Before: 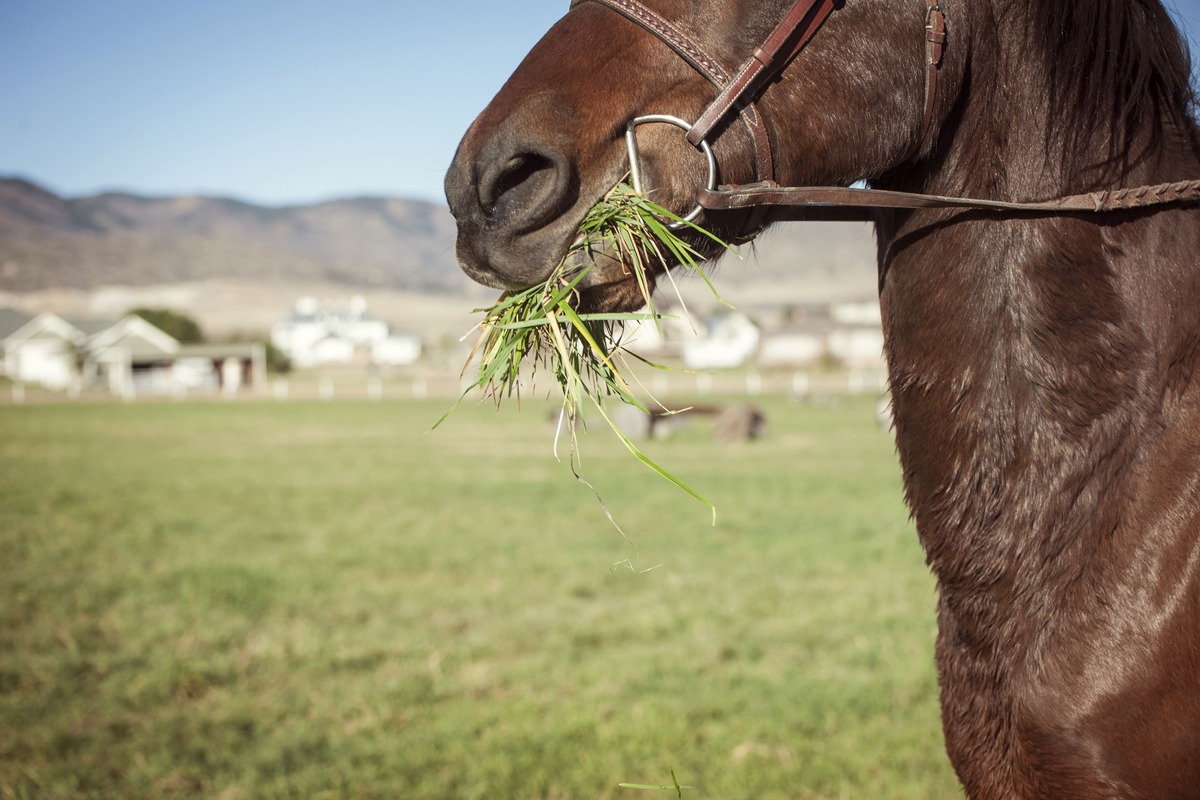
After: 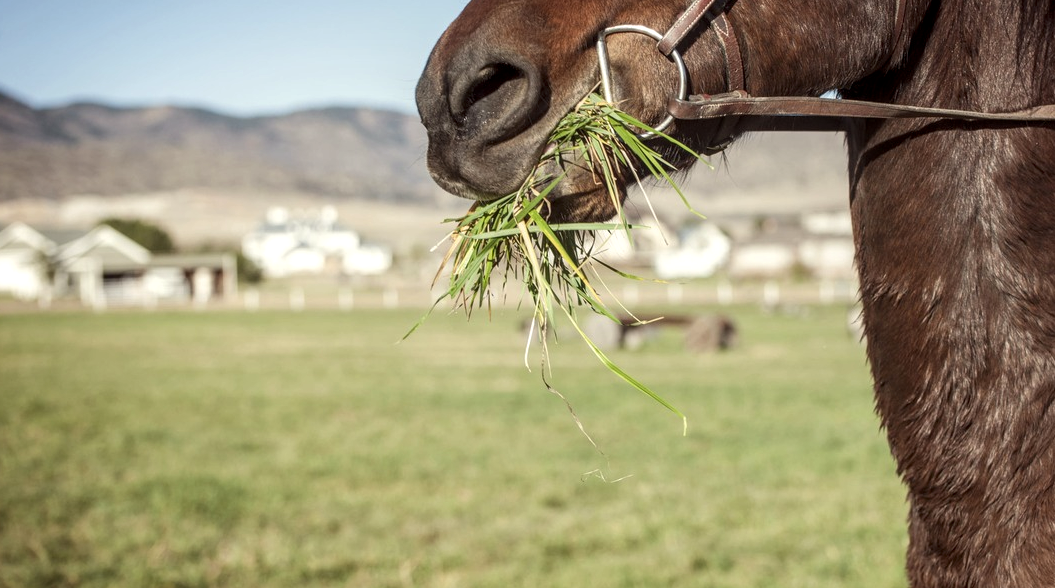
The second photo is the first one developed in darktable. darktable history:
local contrast: detail 130%
white balance: red 1.009, blue 0.985
crop and rotate: left 2.425%, top 11.305%, right 9.6%, bottom 15.08%
